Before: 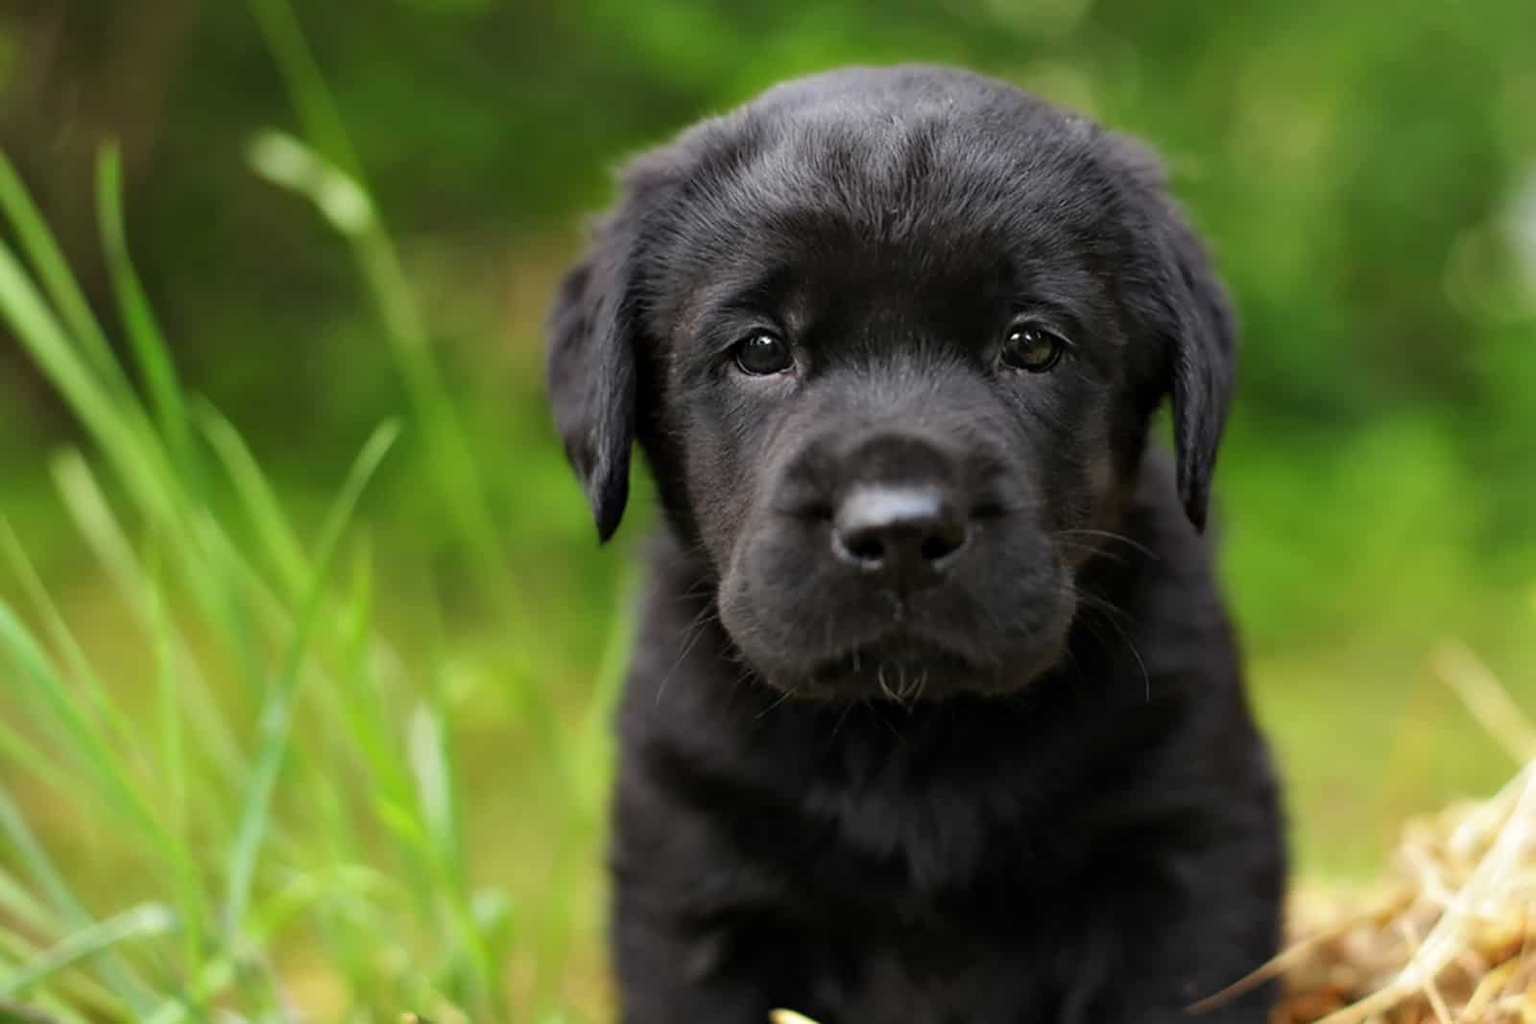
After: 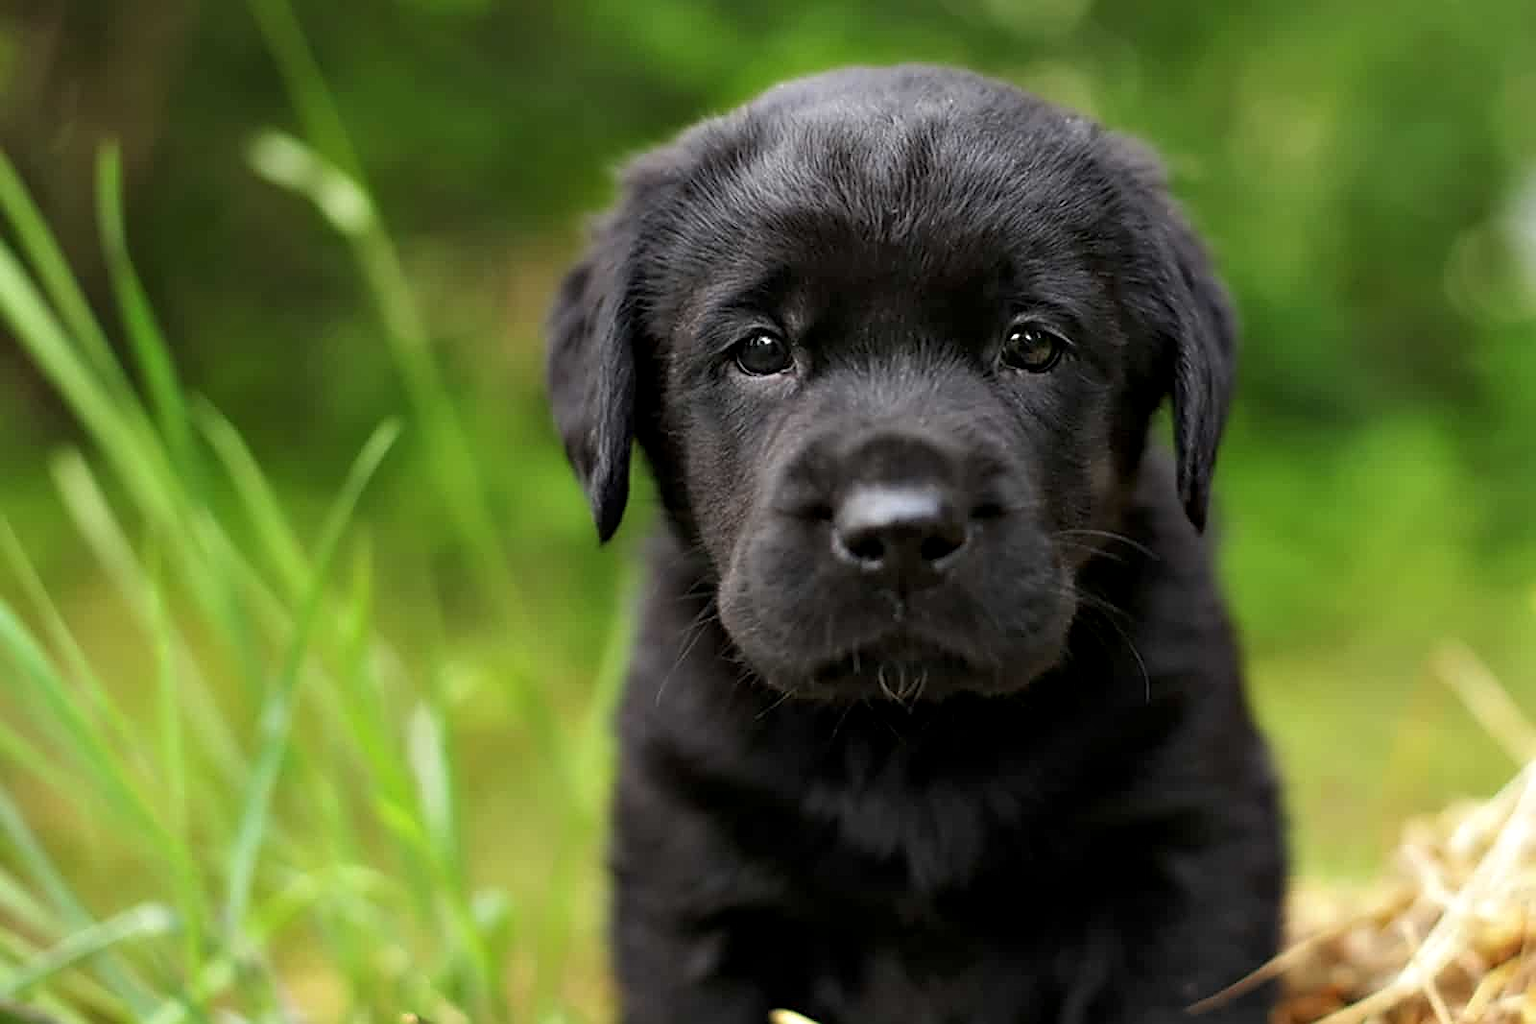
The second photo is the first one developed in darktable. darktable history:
local contrast: highlights 106%, shadows 101%, detail 119%, midtone range 0.2
sharpen: on, module defaults
